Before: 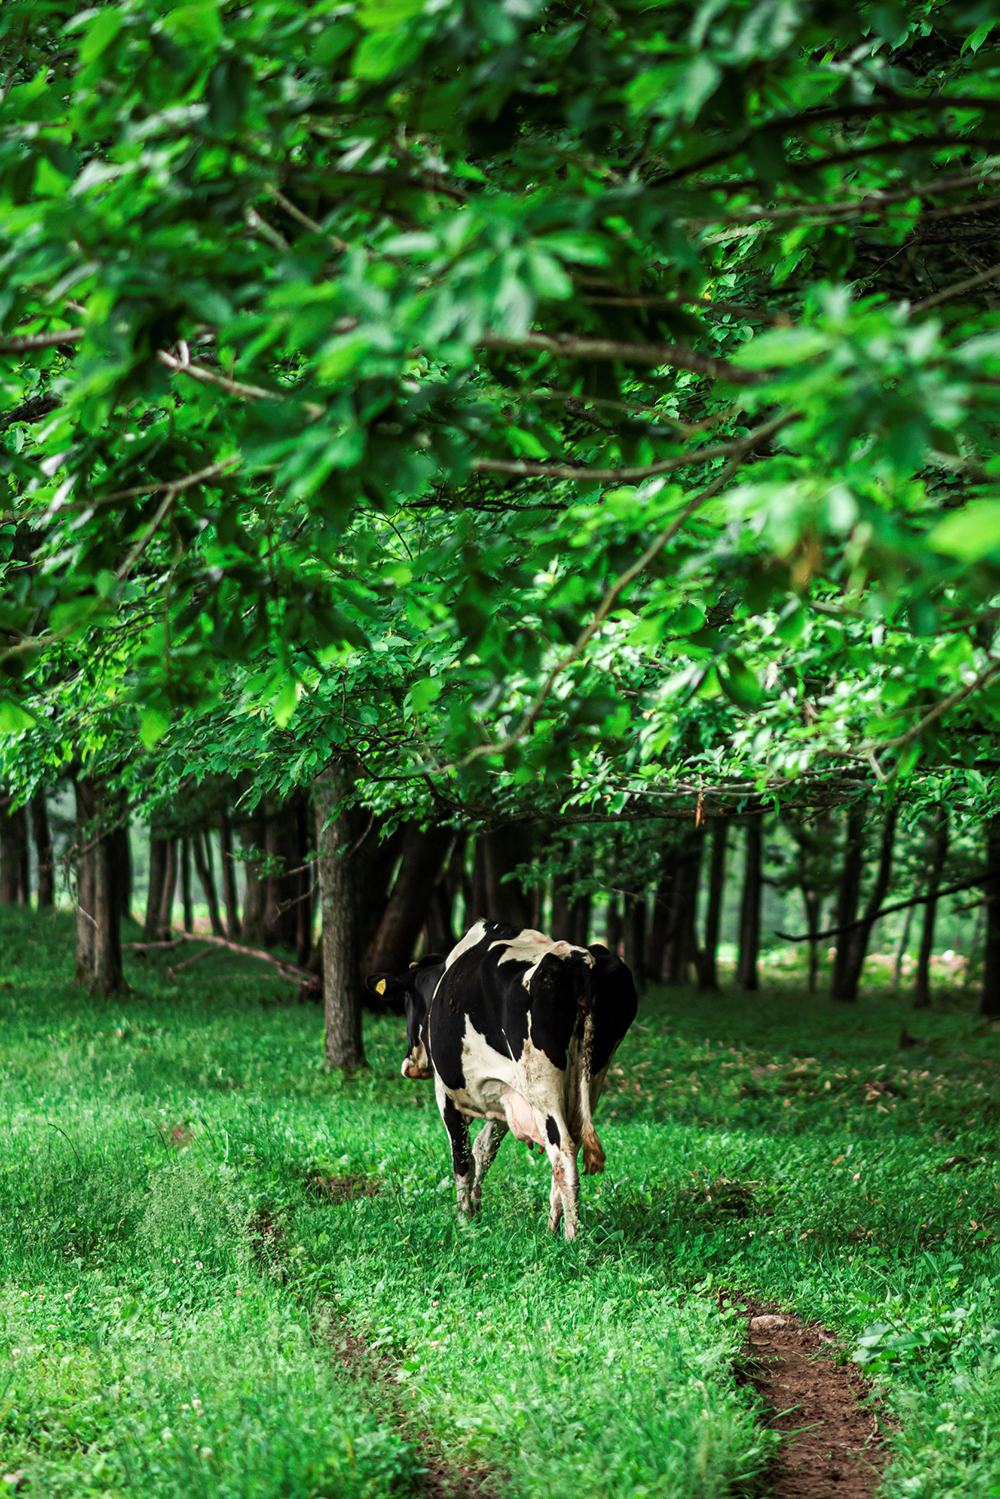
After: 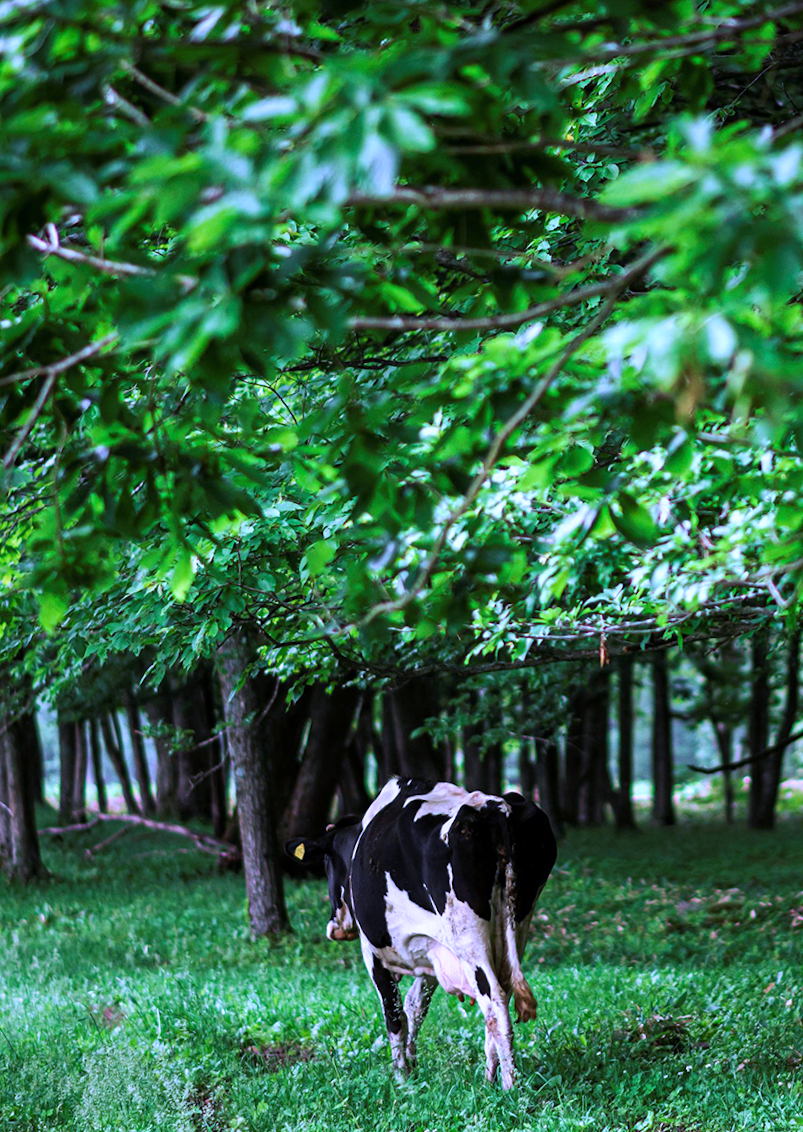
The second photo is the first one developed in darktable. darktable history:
rotate and perspective: rotation -4.57°, crop left 0.054, crop right 0.944, crop top 0.087, crop bottom 0.914
white balance: red 0.98, blue 1.61
crop: left 9.929%, top 3.475%, right 9.188%, bottom 9.529%
